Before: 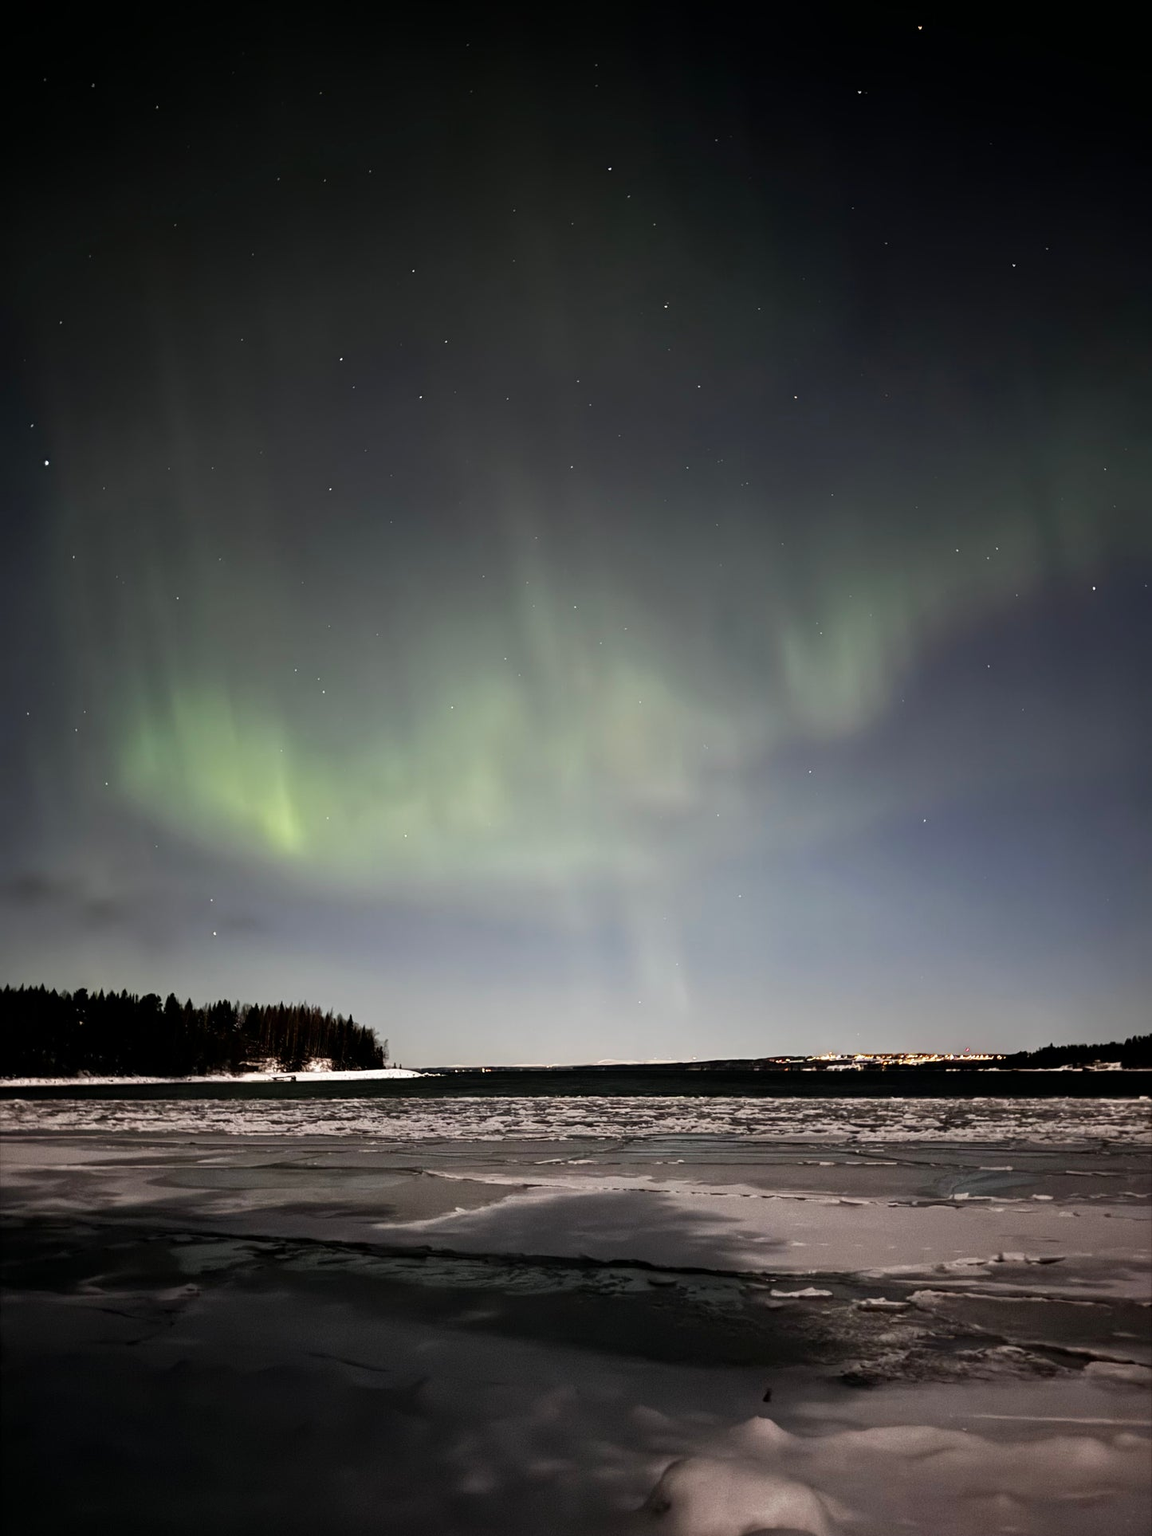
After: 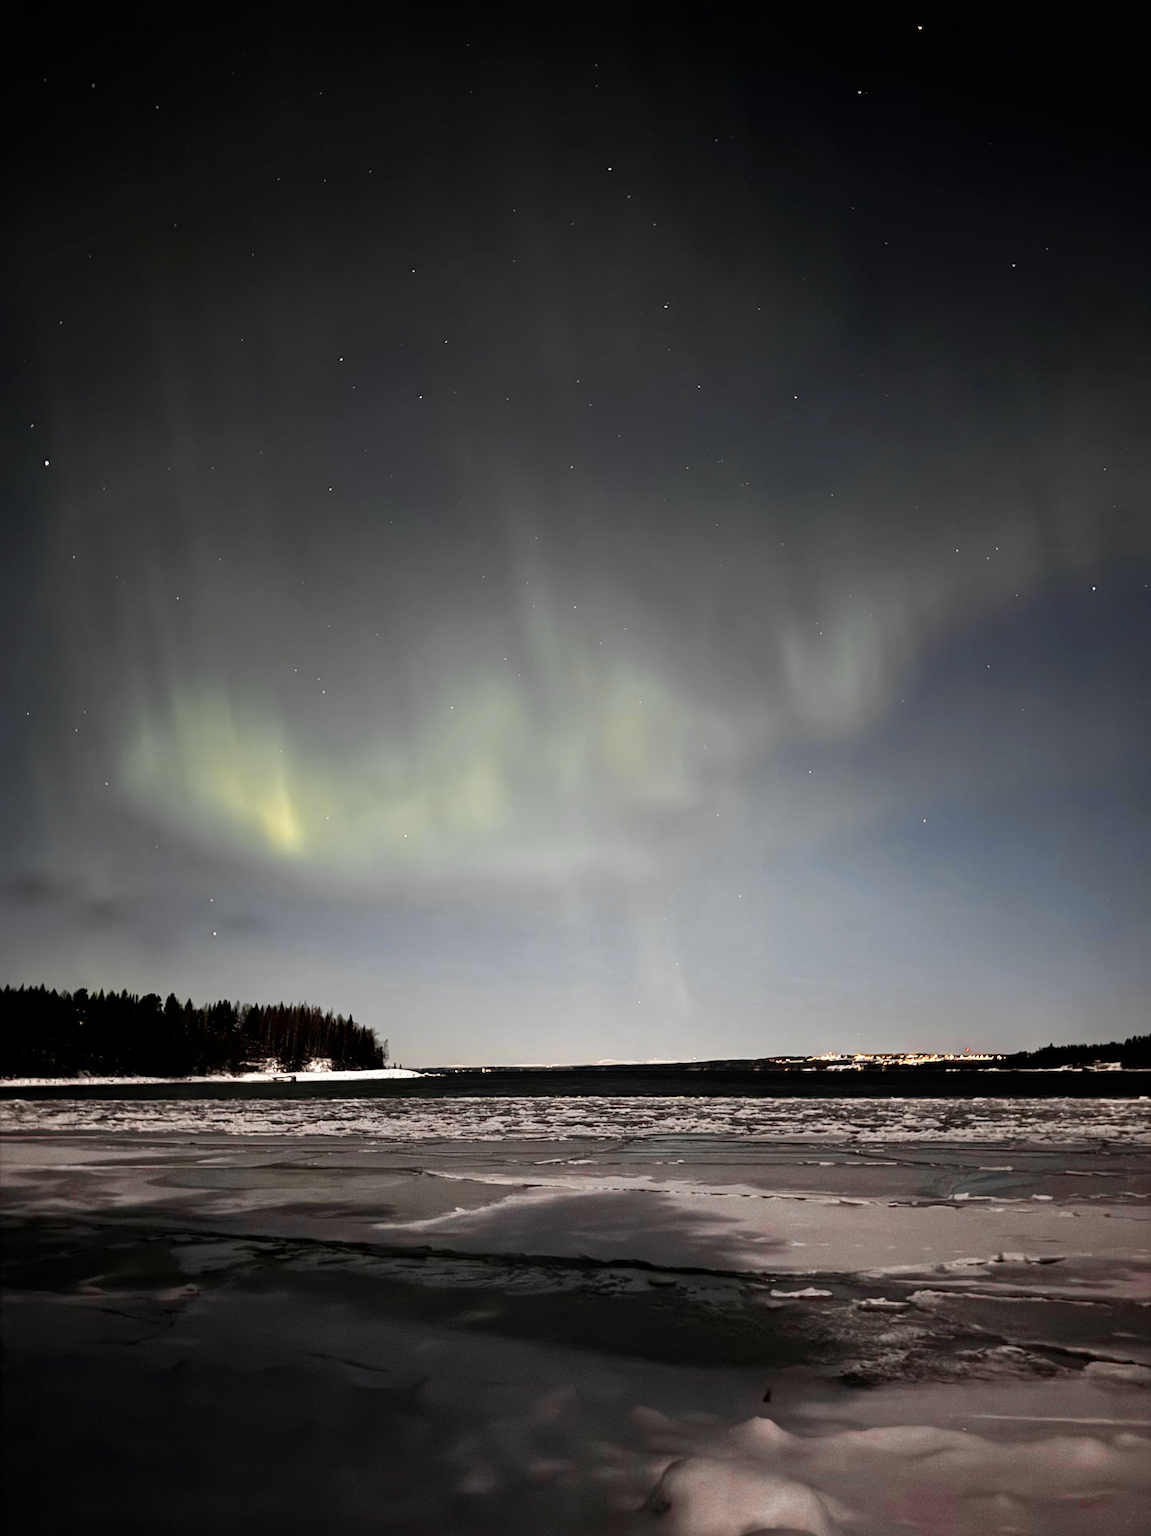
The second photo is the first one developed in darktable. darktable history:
tone equalizer: on, module defaults
color zones: curves: ch0 [(0.009, 0.528) (0.136, 0.6) (0.255, 0.586) (0.39, 0.528) (0.522, 0.584) (0.686, 0.736) (0.849, 0.561)]; ch1 [(0.045, 0.781) (0.14, 0.416) (0.257, 0.695) (0.442, 0.032) (0.738, 0.338) (0.818, 0.632) (0.891, 0.741) (1, 0.704)]; ch2 [(0, 0.667) (0.141, 0.52) (0.26, 0.37) (0.474, 0.432) (0.743, 0.286)]
